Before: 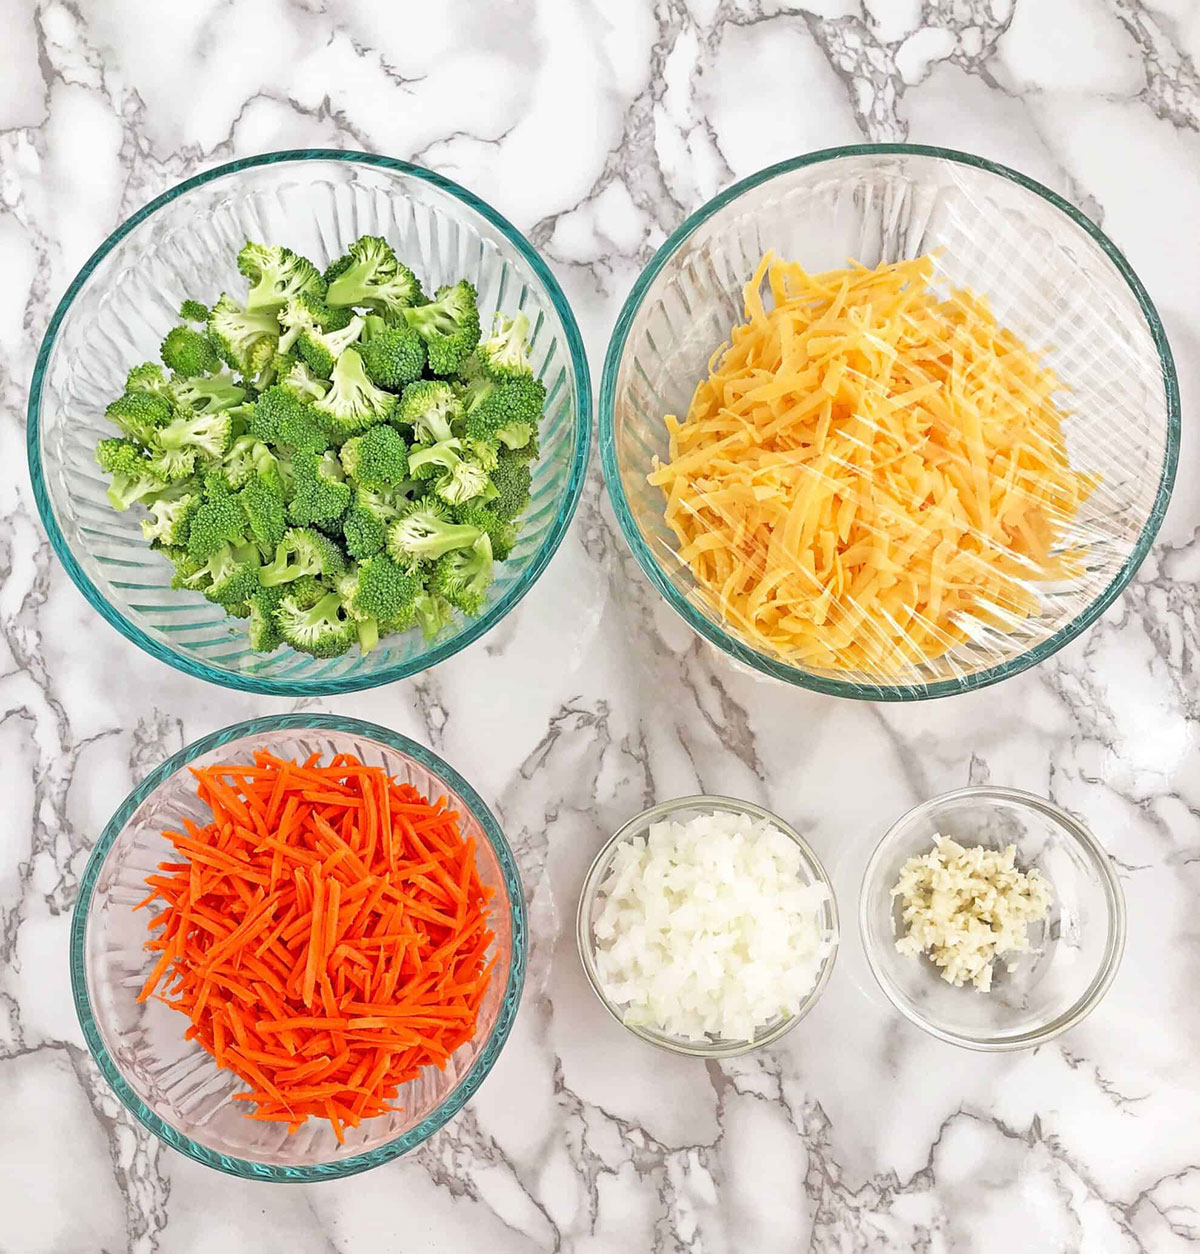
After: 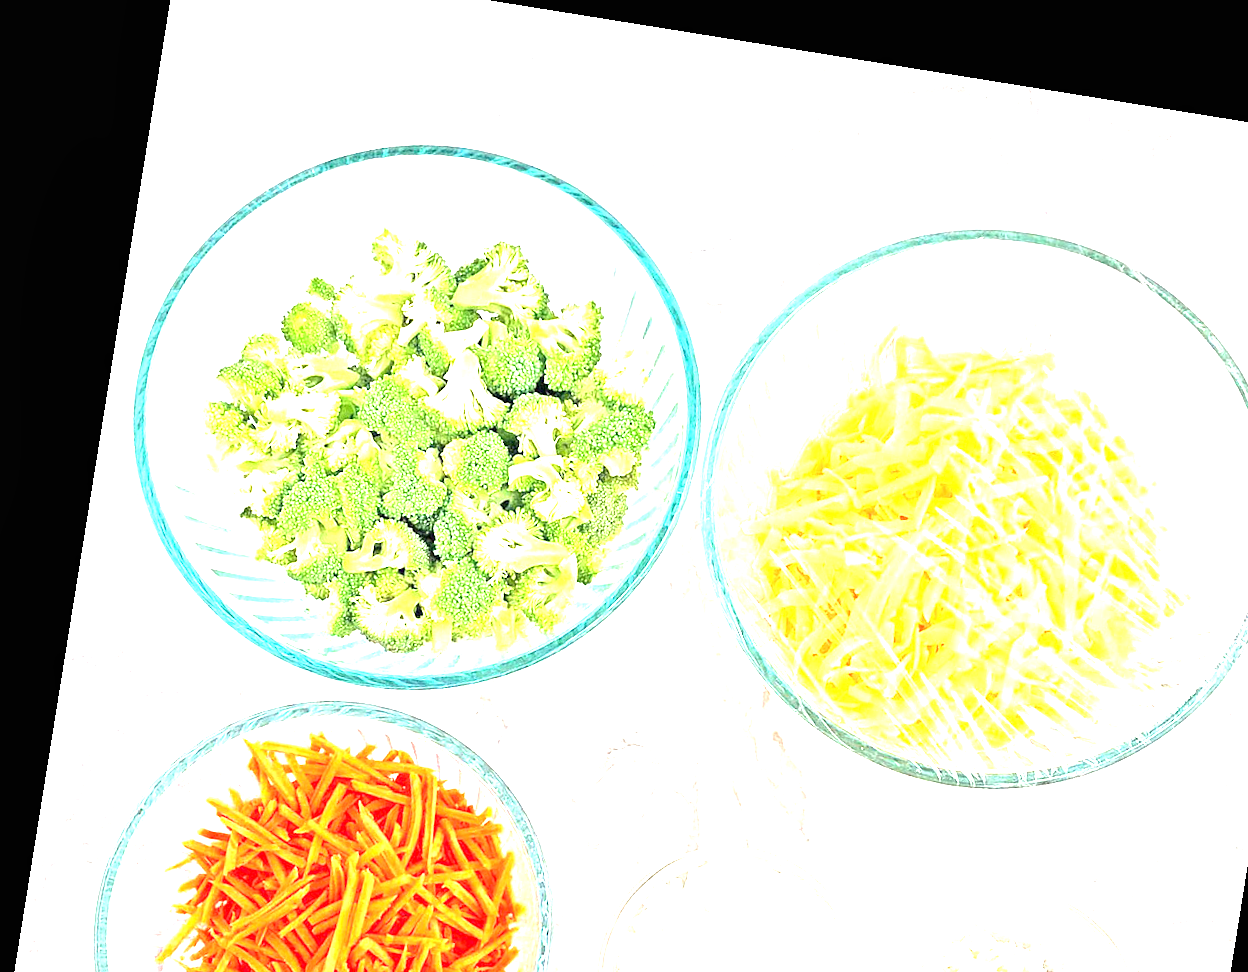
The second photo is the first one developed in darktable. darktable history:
local contrast: highlights 100%, shadows 100%, detail 120%, midtone range 0.2
rotate and perspective: rotation 9.12°, automatic cropping off
crop: left 1.509%, top 3.452%, right 7.696%, bottom 28.452%
exposure: black level correction 0, exposure 2.327 EV, compensate exposure bias true, compensate highlight preservation false
